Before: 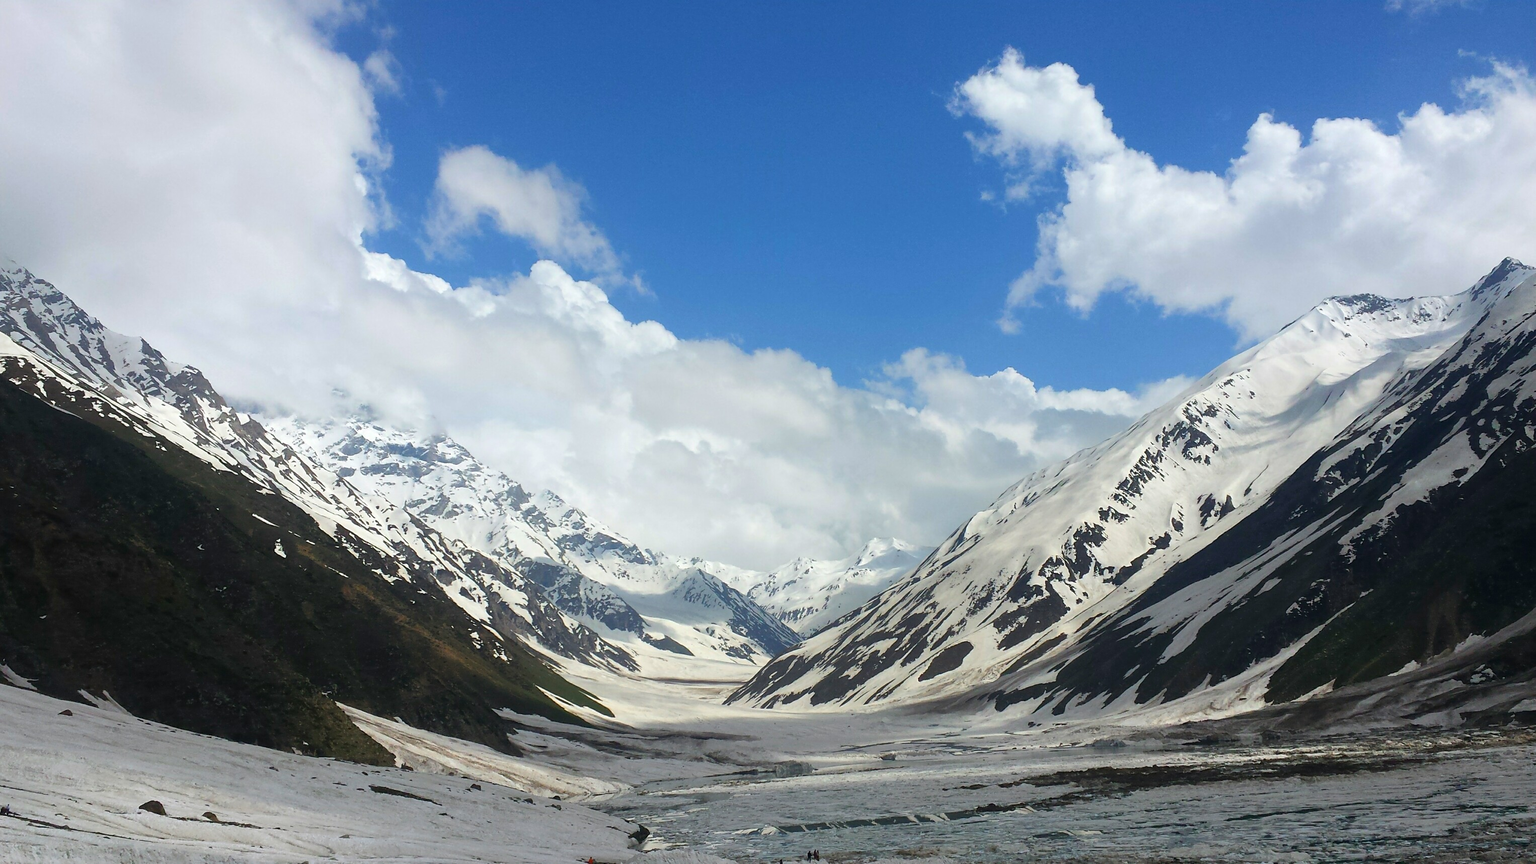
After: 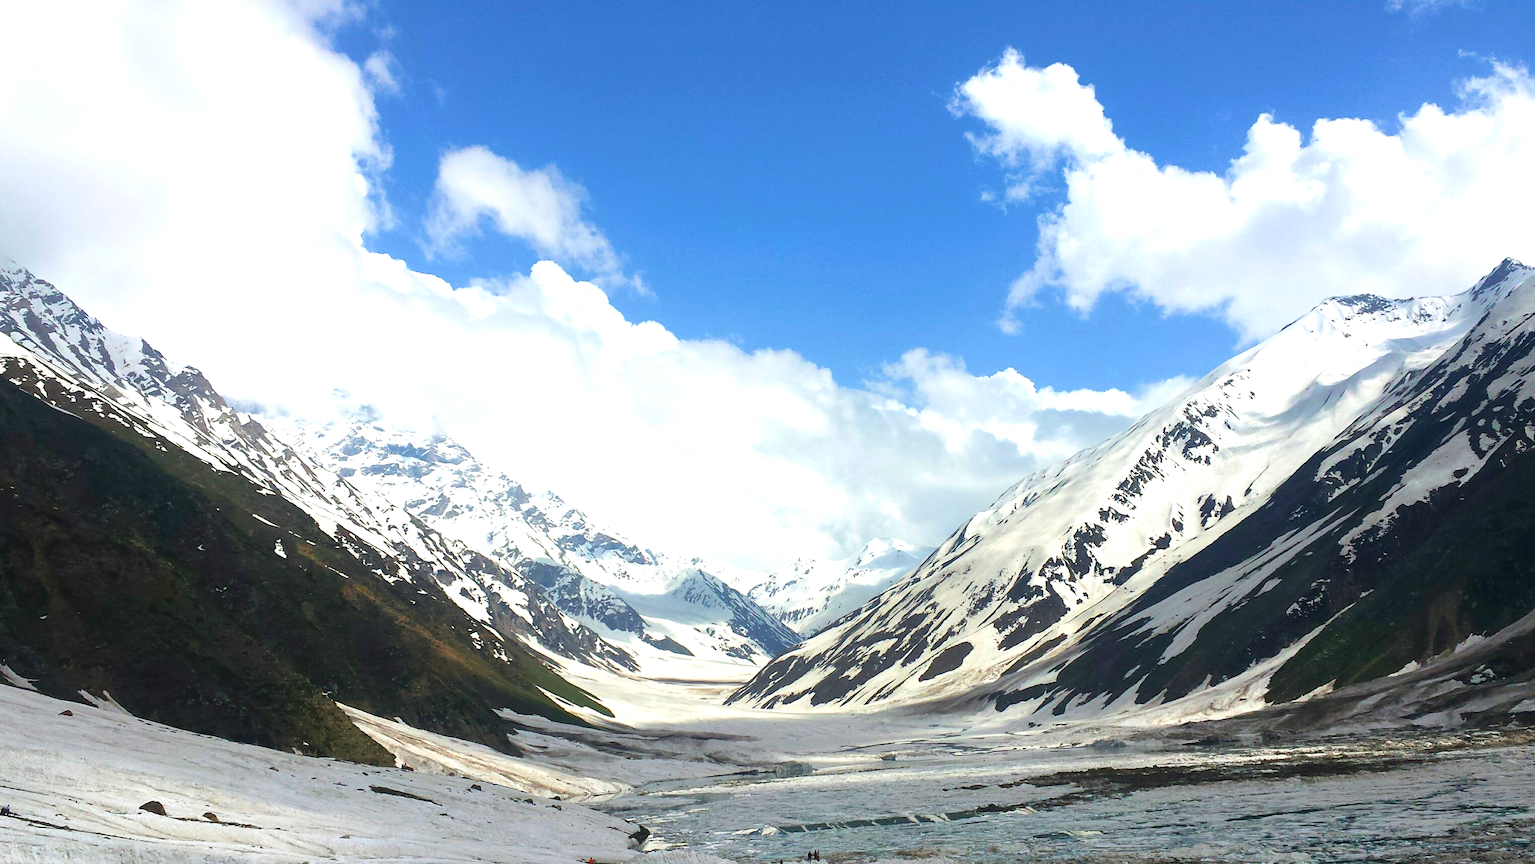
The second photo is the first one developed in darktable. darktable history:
exposure: black level correction 0, exposure 0.696 EV, compensate highlight preservation false
velvia: on, module defaults
